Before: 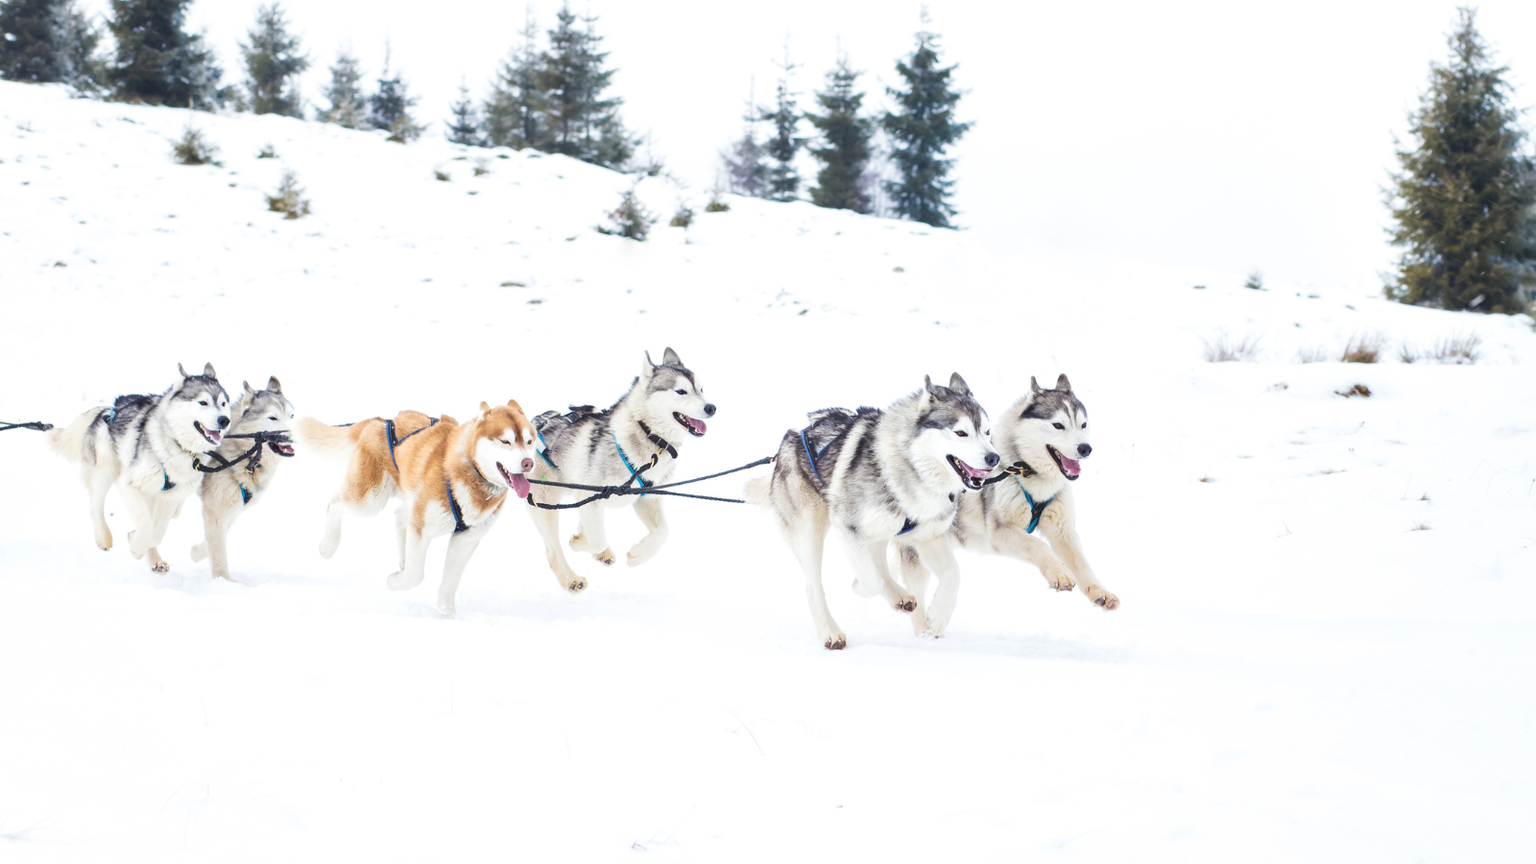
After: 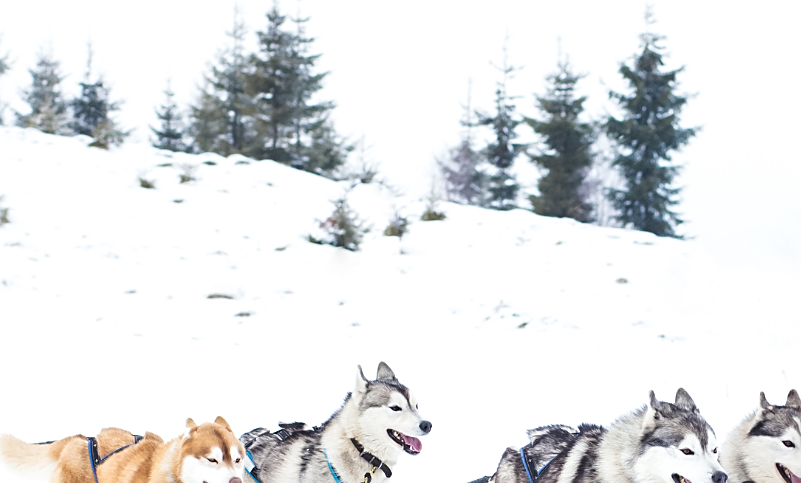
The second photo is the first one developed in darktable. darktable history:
sharpen: on, module defaults
crop: left 19.675%, right 30.235%, bottom 46.249%
